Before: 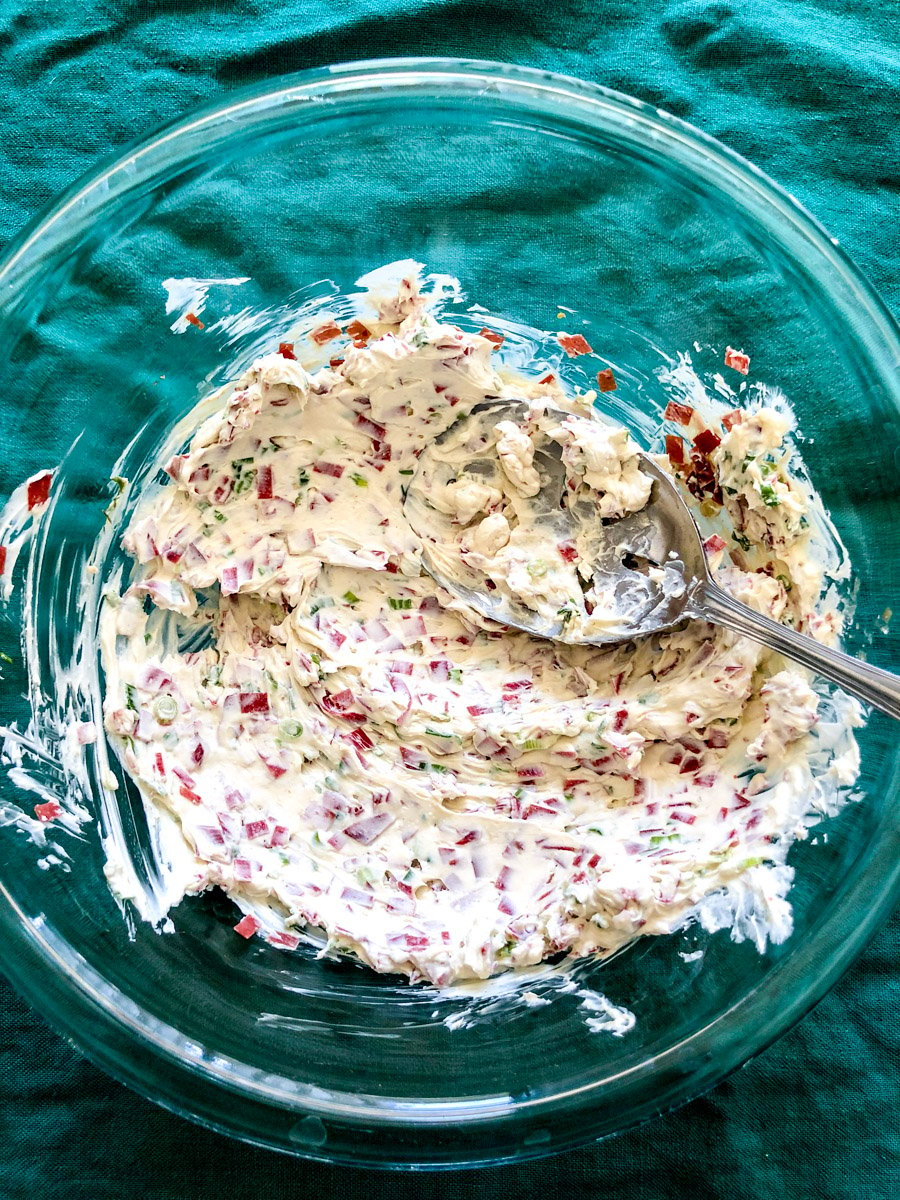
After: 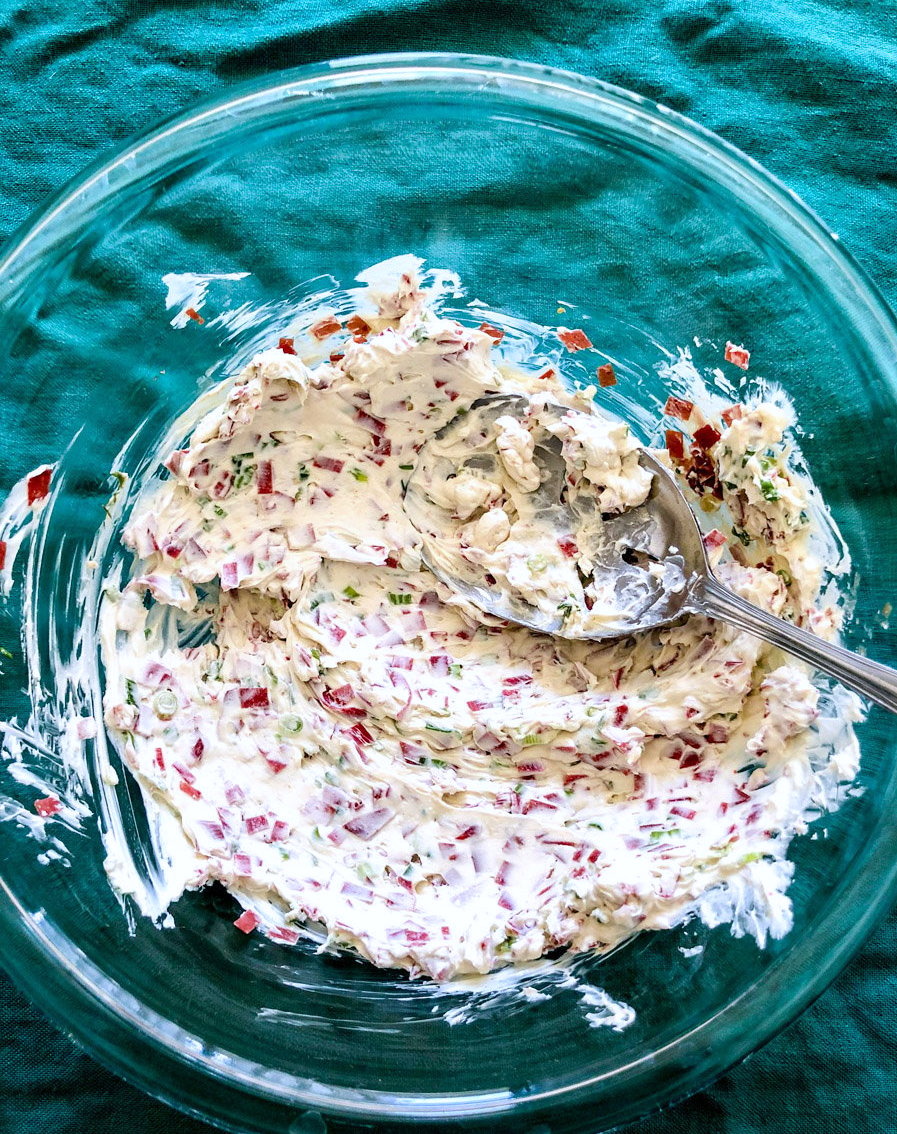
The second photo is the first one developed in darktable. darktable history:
crop: top 0.448%, right 0.264%, bottom 5.045%
white balance: red 0.984, blue 1.059
